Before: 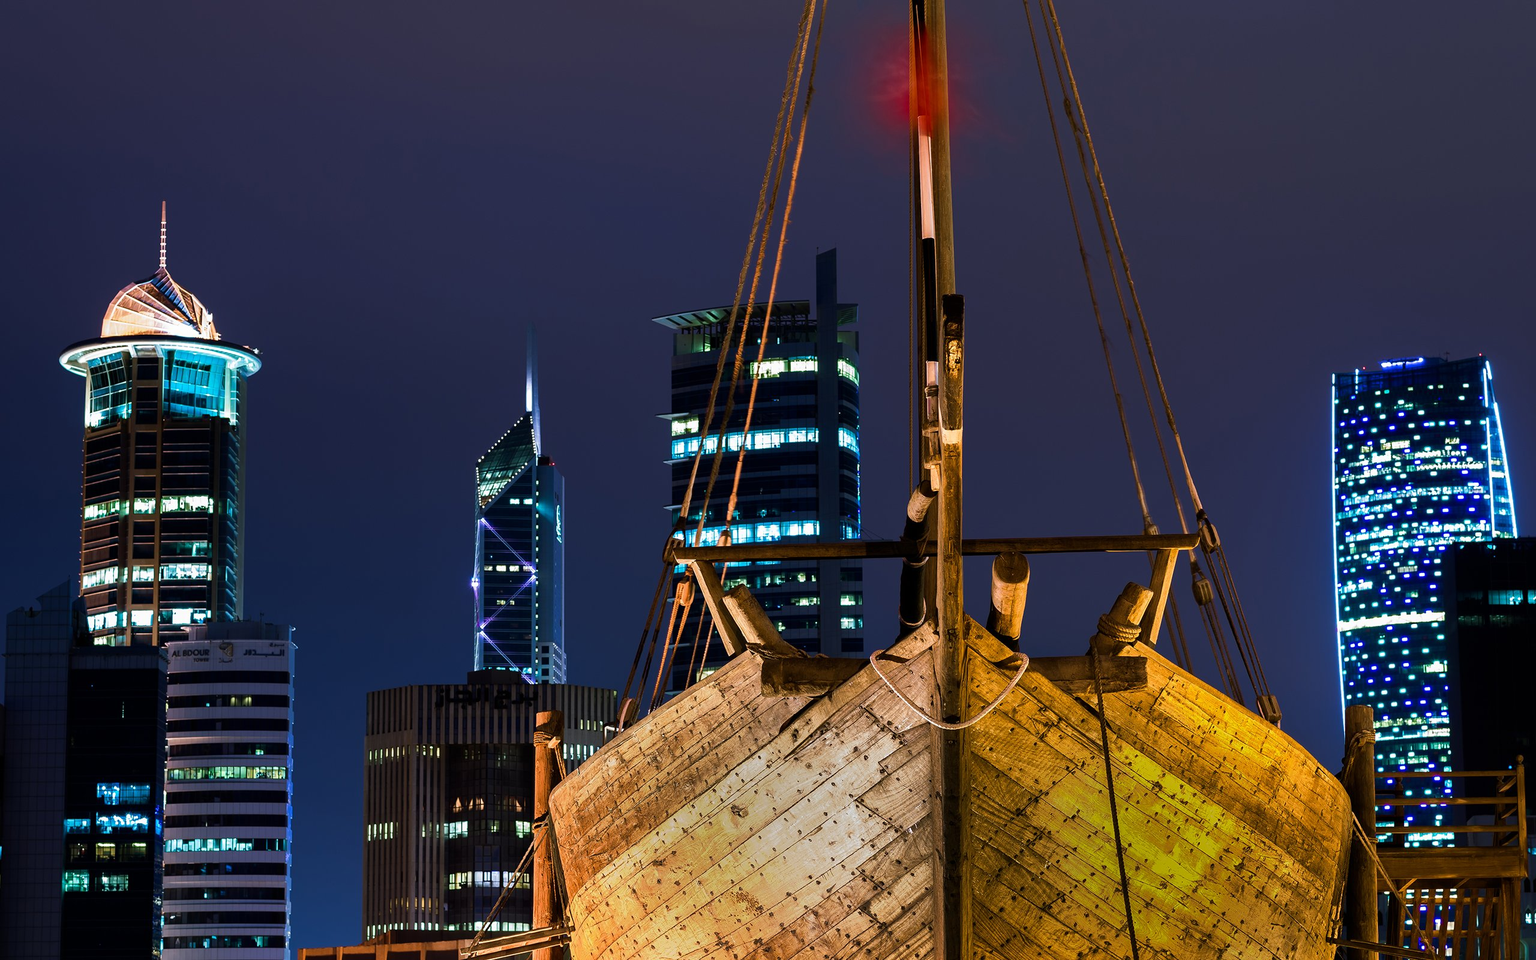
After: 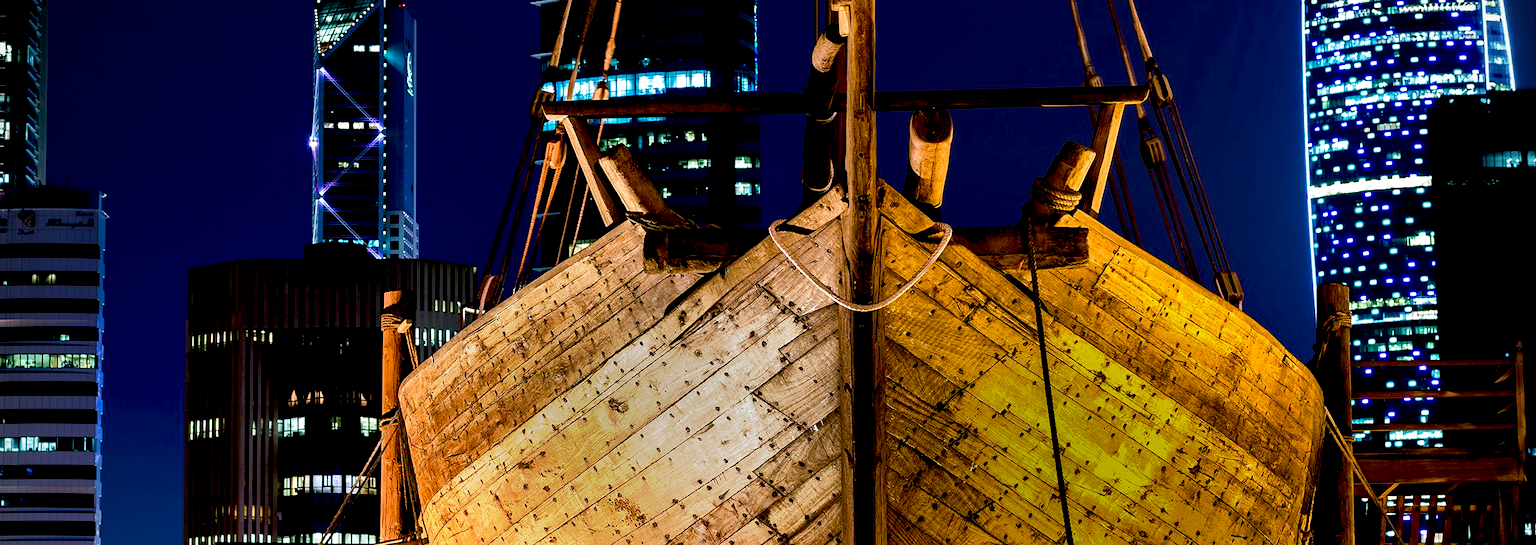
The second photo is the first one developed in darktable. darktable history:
crop and rotate: left 13.253%, top 47.944%, bottom 2.725%
exposure: black level correction 0.026, exposure 0.181 EV, compensate exposure bias true, compensate highlight preservation false
vignetting: fall-off radius 61.05%
